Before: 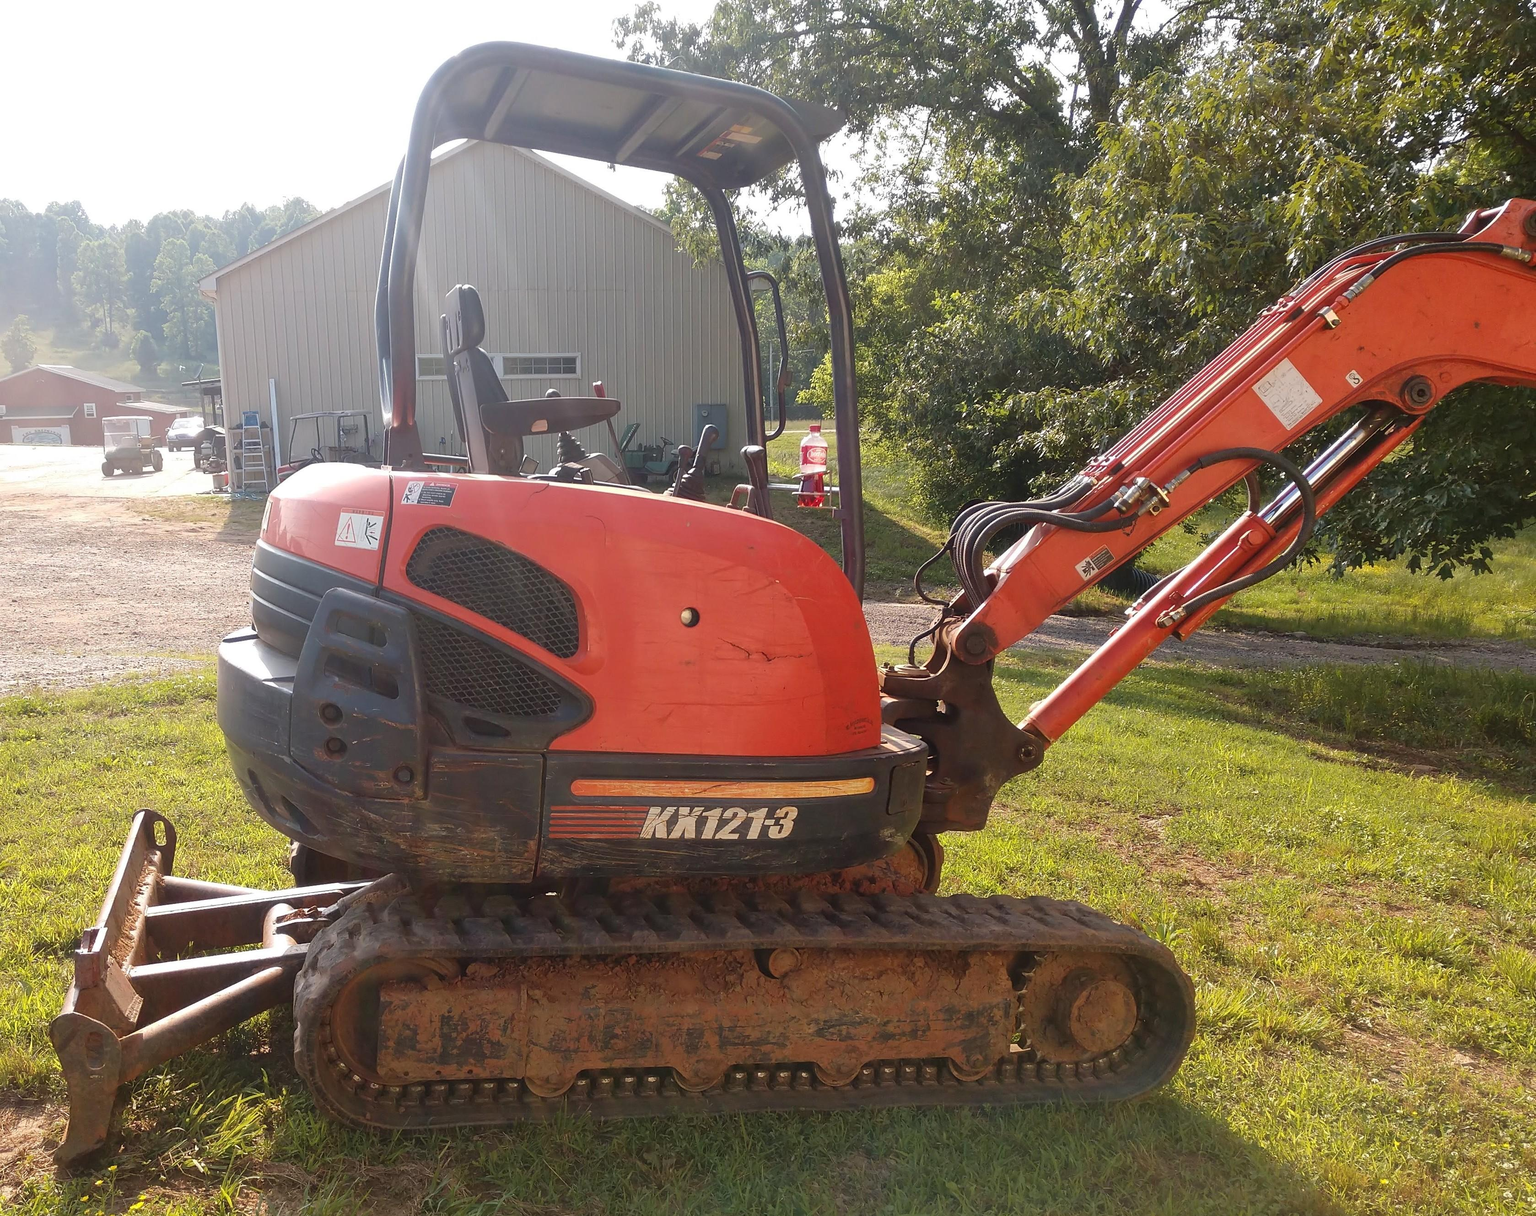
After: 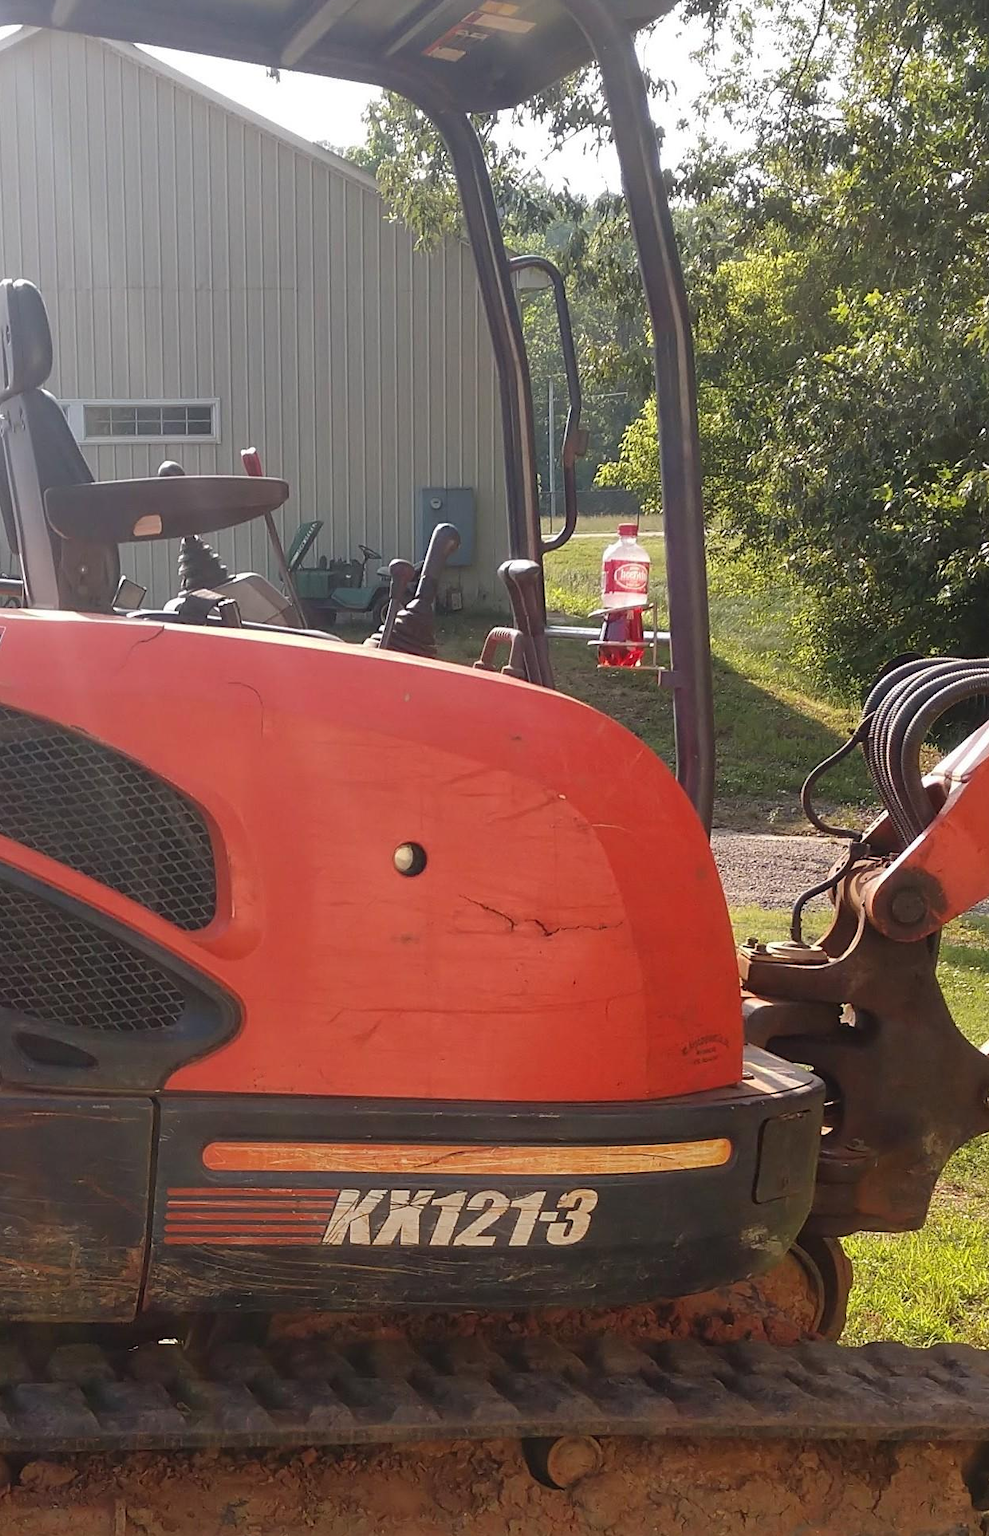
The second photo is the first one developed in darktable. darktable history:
crop and rotate: left 29.661%, top 10.257%, right 33.364%, bottom 17.278%
